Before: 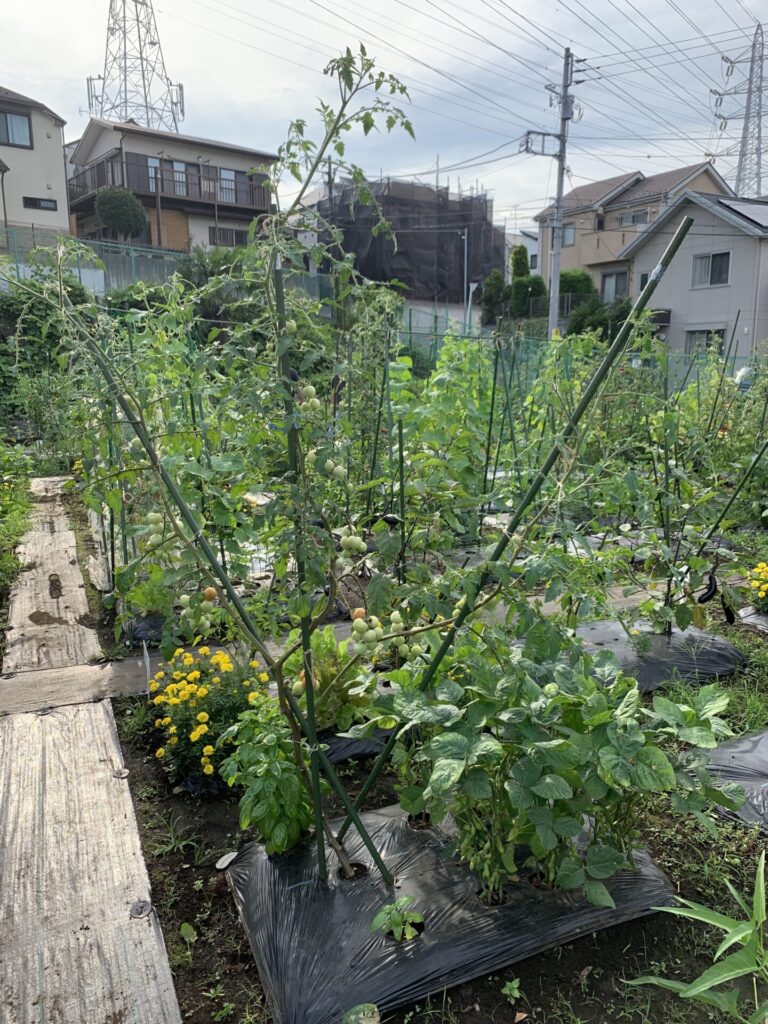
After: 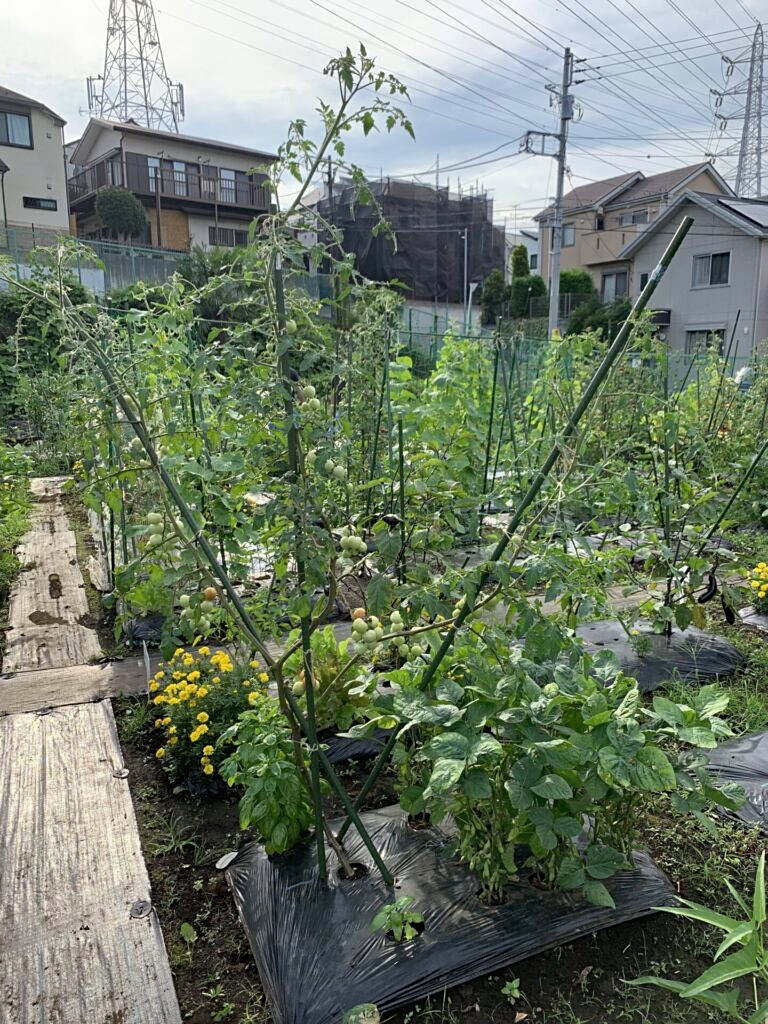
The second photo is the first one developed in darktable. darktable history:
sharpen: amount 0.216
haze removal: compatibility mode true, adaptive false
